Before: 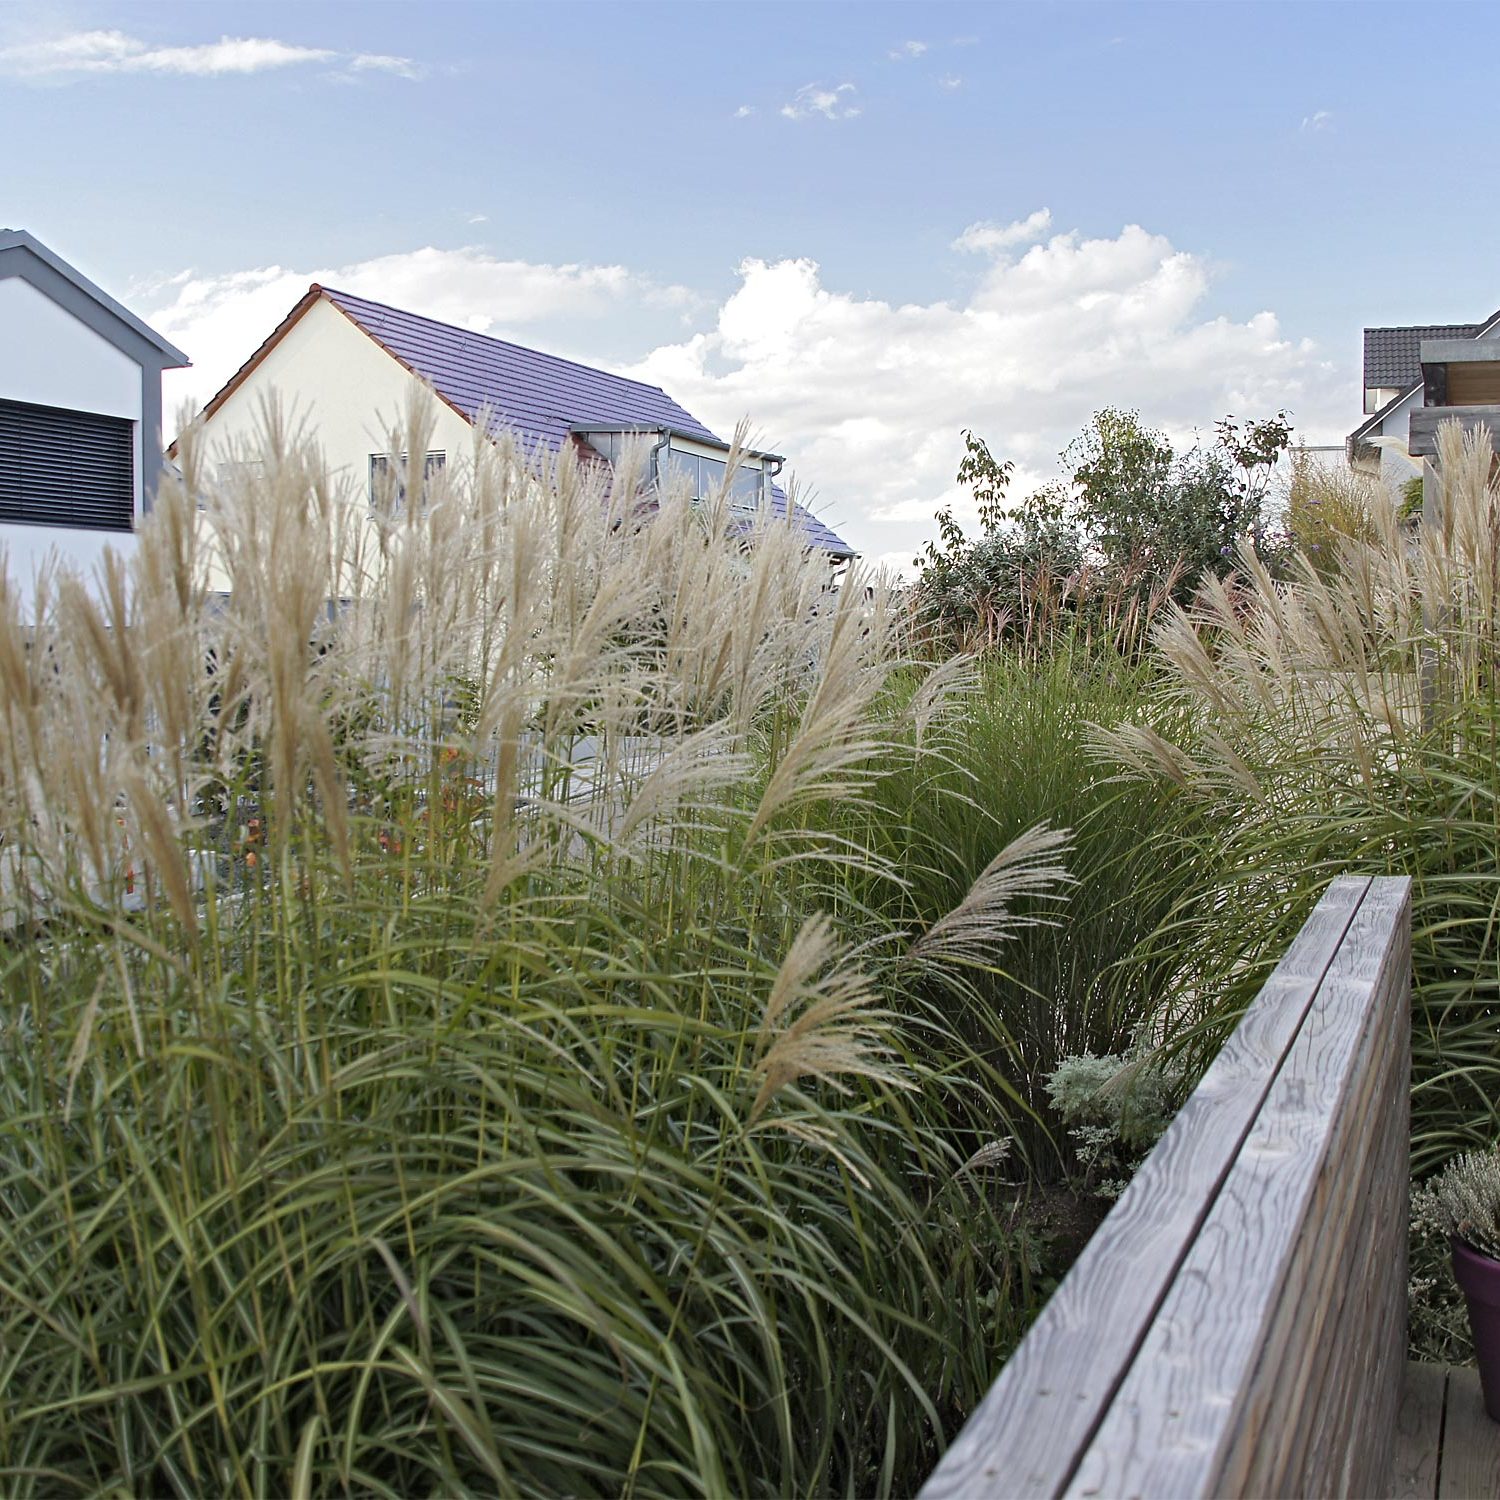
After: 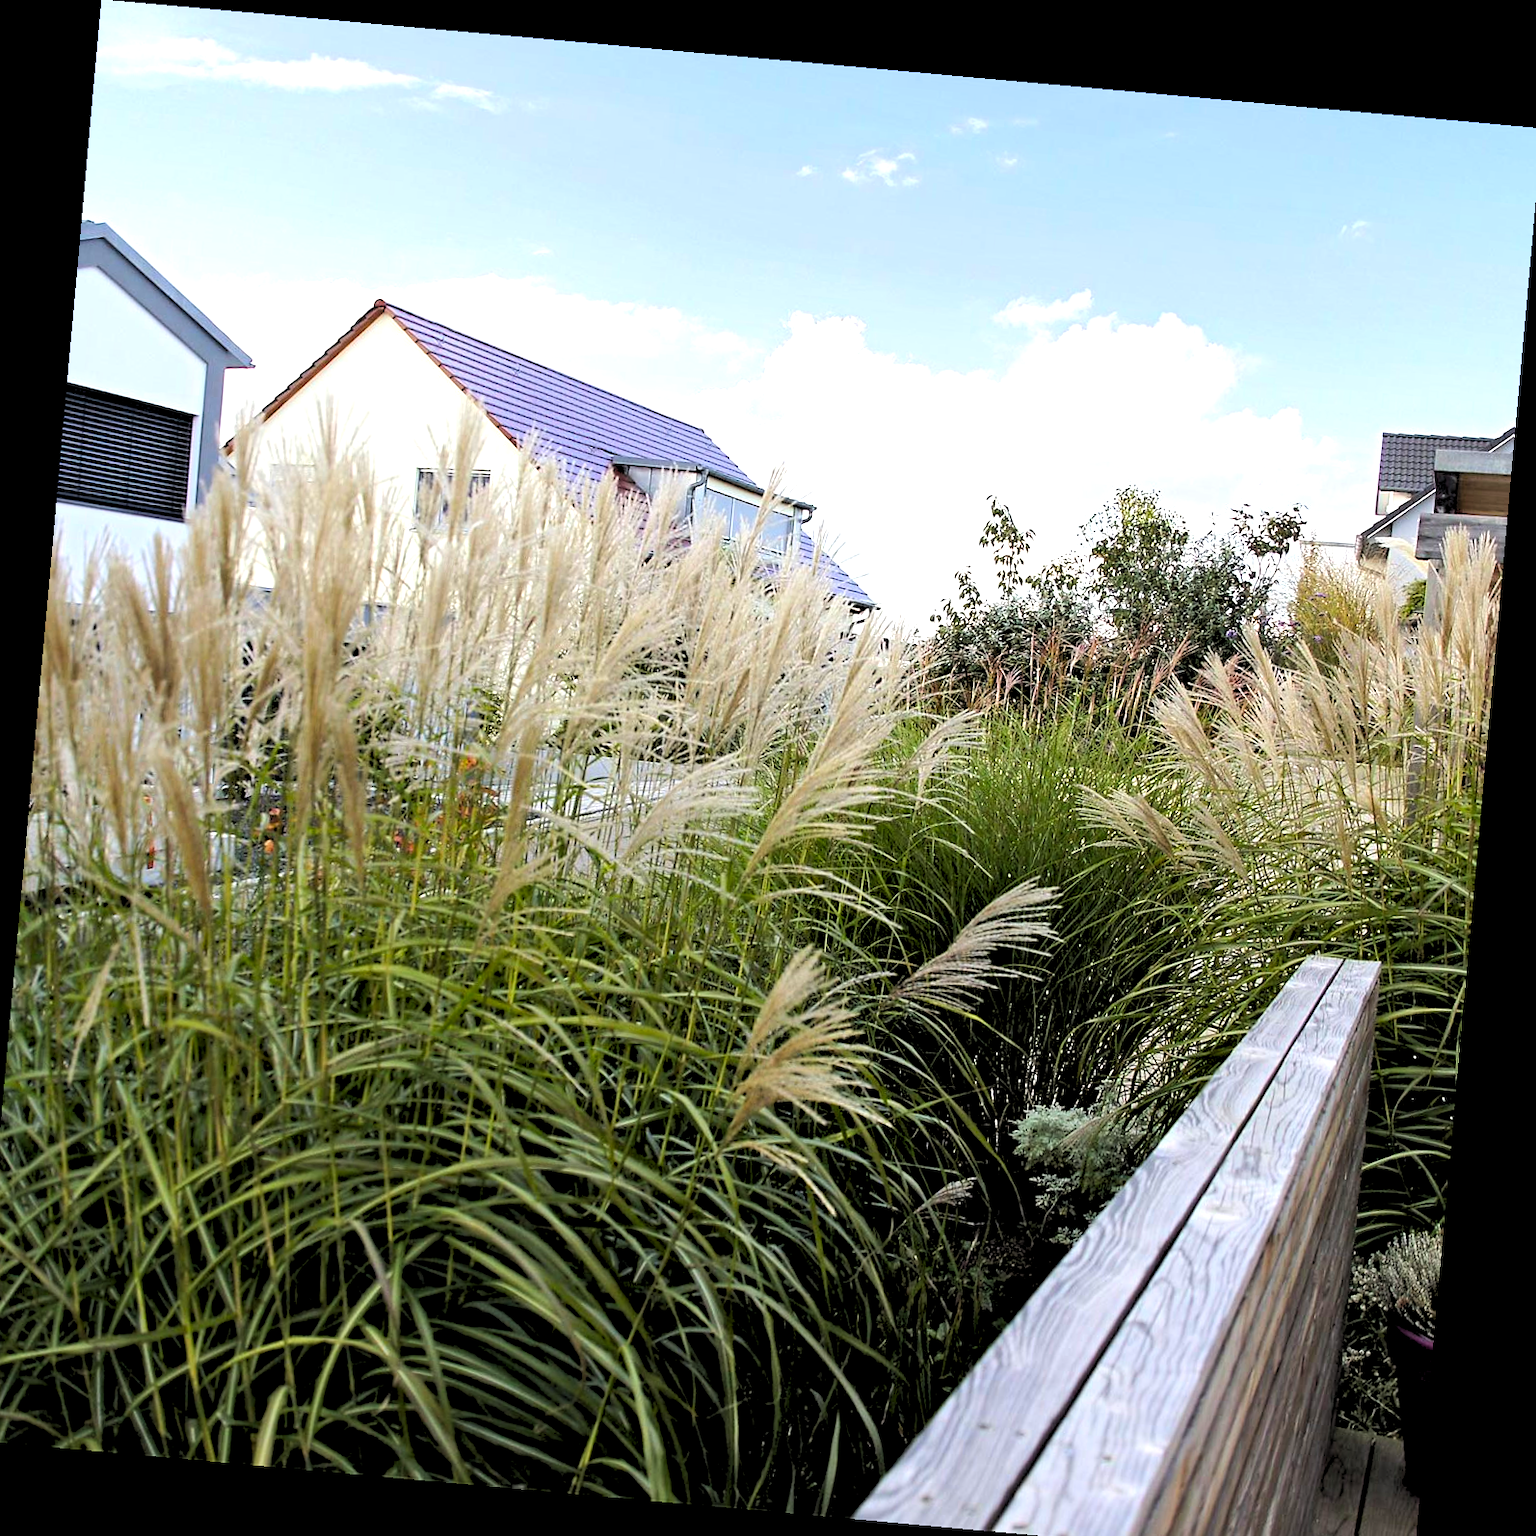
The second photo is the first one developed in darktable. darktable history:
rotate and perspective: rotation 5.12°, automatic cropping off
contrast brightness saturation: brightness -0.02, saturation 0.35
crop: left 1.743%, right 0.268%, bottom 2.011%
tone equalizer: -8 EV -1.08 EV, -7 EV -1.01 EV, -6 EV -0.867 EV, -5 EV -0.578 EV, -3 EV 0.578 EV, -2 EV 0.867 EV, -1 EV 1.01 EV, +0 EV 1.08 EV, edges refinement/feathering 500, mask exposure compensation -1.57 EV, preserve details no
rgb levels: preserve colors sum RGB, levels [[0.038, 0.433, 0.934], [0, 0.5, 1], [0, 0.5, 1]]
